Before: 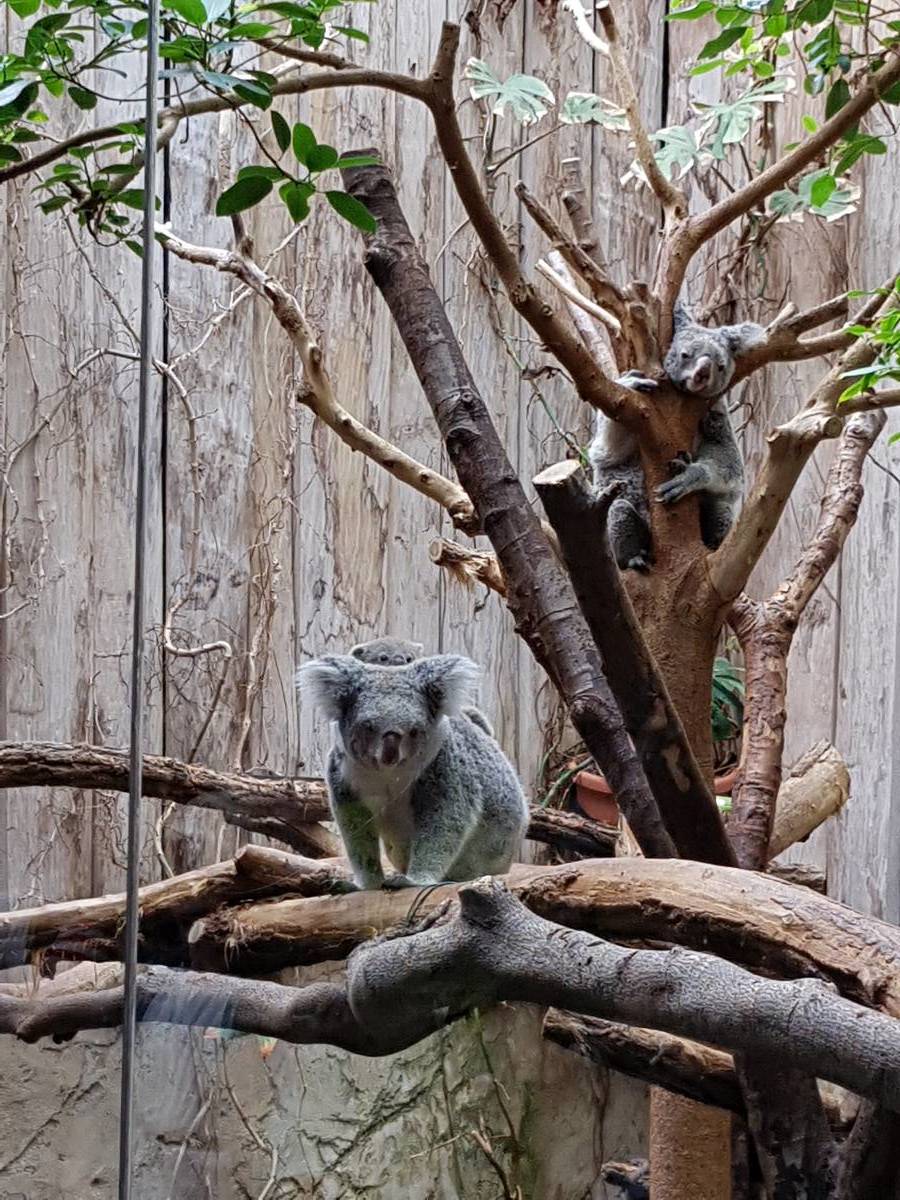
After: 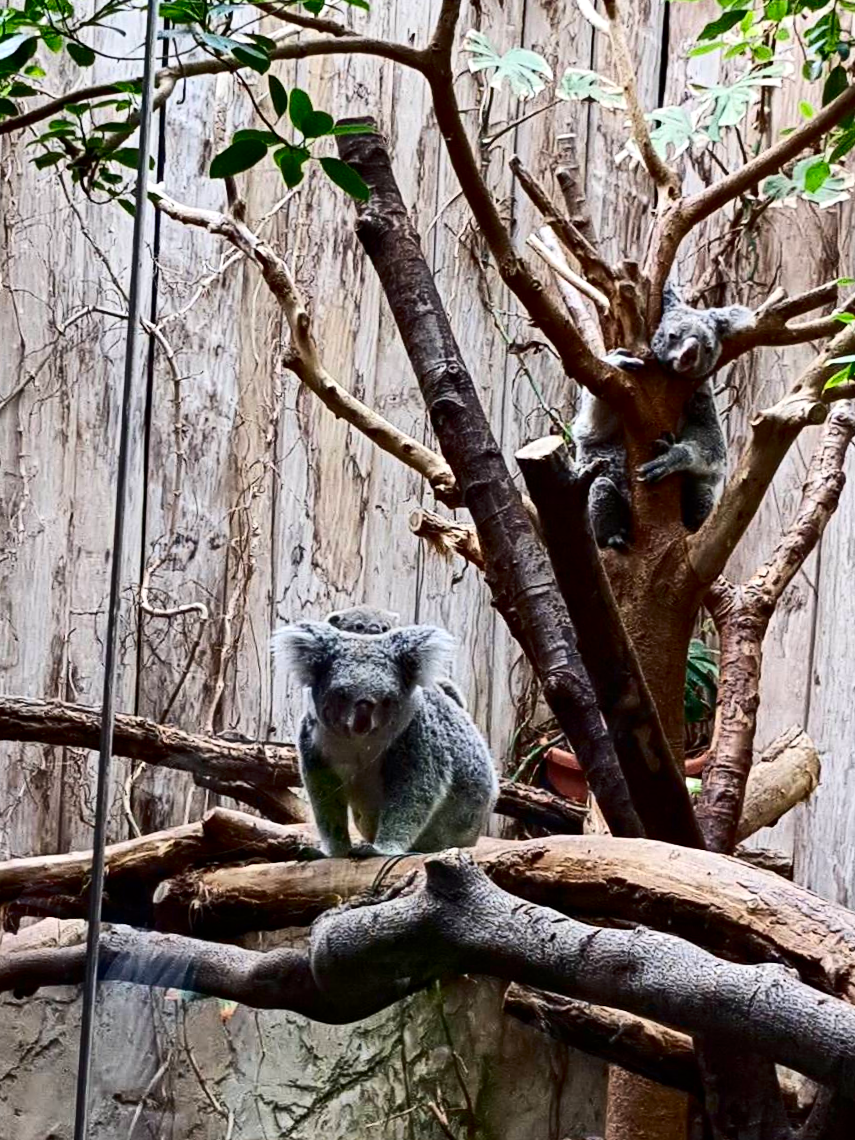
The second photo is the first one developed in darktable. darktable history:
contrast brightness saturation: contrast 0.302, brightness -0.074, saturation 0.173
crop and rotate: angle -2.28°
exposure: exposure 0.123 EV, compensate exposure bias true, compensate highlight preservation false
